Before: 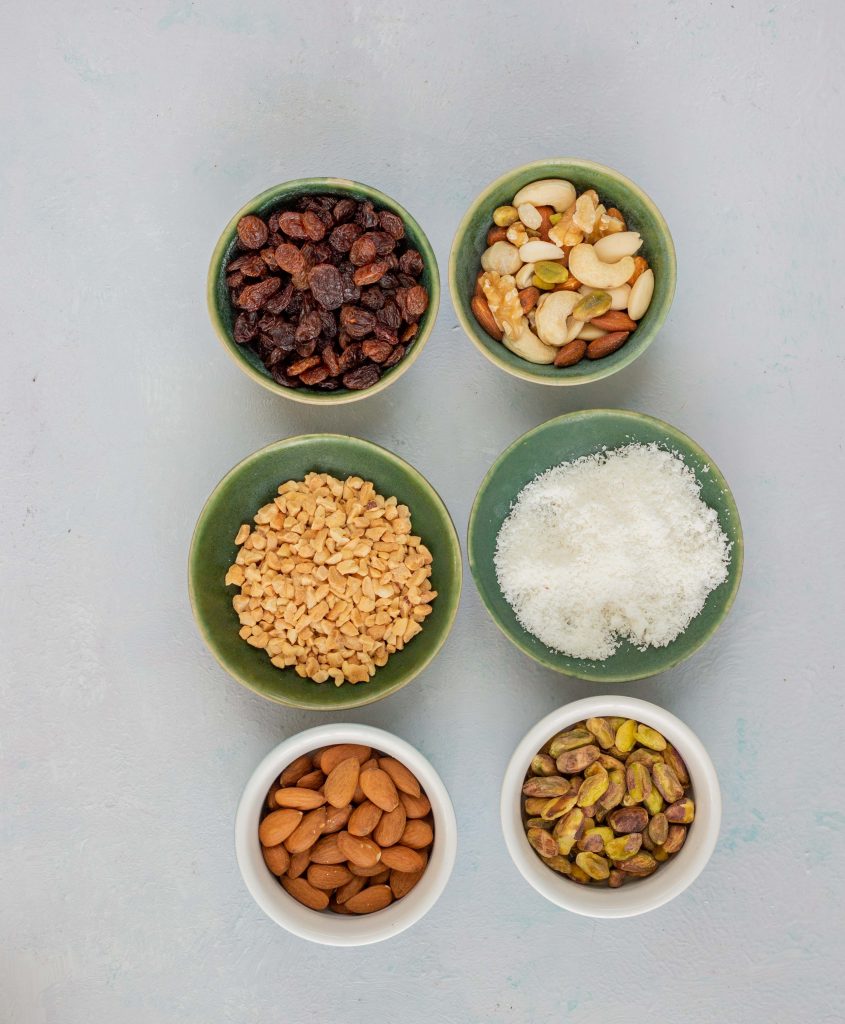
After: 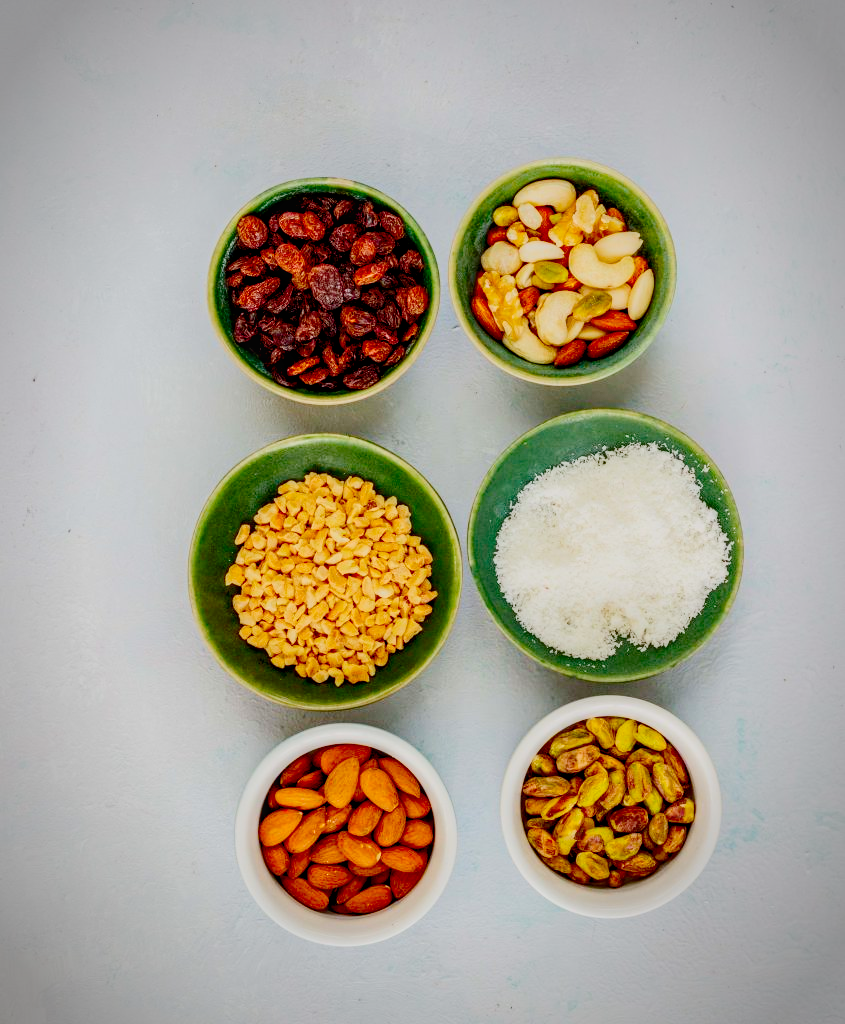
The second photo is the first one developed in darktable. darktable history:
local contrast: on, module defaults
color balance: contrast 8.5%, output saturation 105%
contrast brightness saturation: contrast 0.26, brightness 0.02, saturation 0.87
vignetting: automatic ratio true
filmic rgb: middle gray luminance 18%, black relative exposure -7.5 EV, white relative exposure 8.5 EV, threshold 6 EV, target black luminance 0%, hardness 2.23, latitude 18.37%, contrast 0.878, highlights saturation mix 5%, shadows ↔ highlights balance 10.15%, add noise in highlights 0, preserve chrominance no, color science v3 (2019), use custom middle-gray values true, iterations of high-quality reconstruction 0, contrast in highlights soft, enable highlight reconstruction true
